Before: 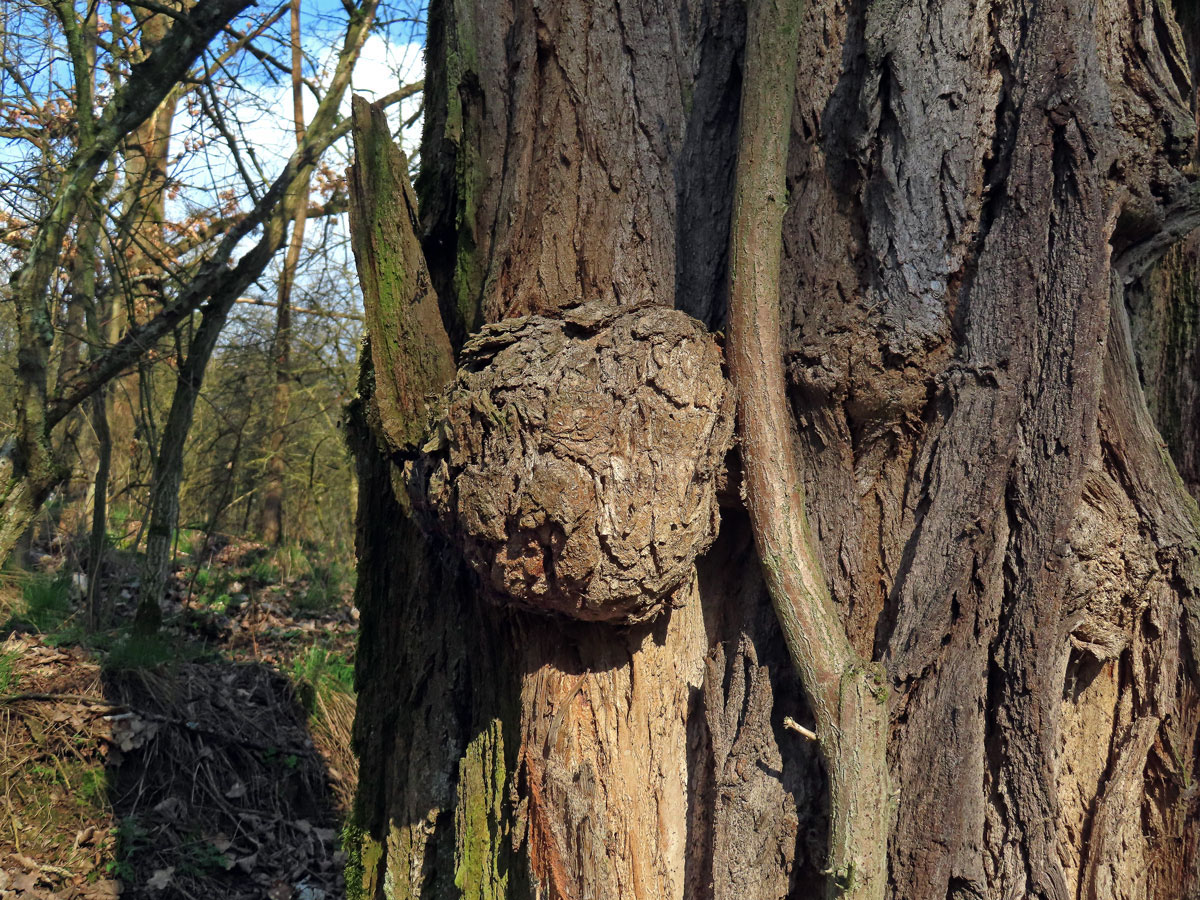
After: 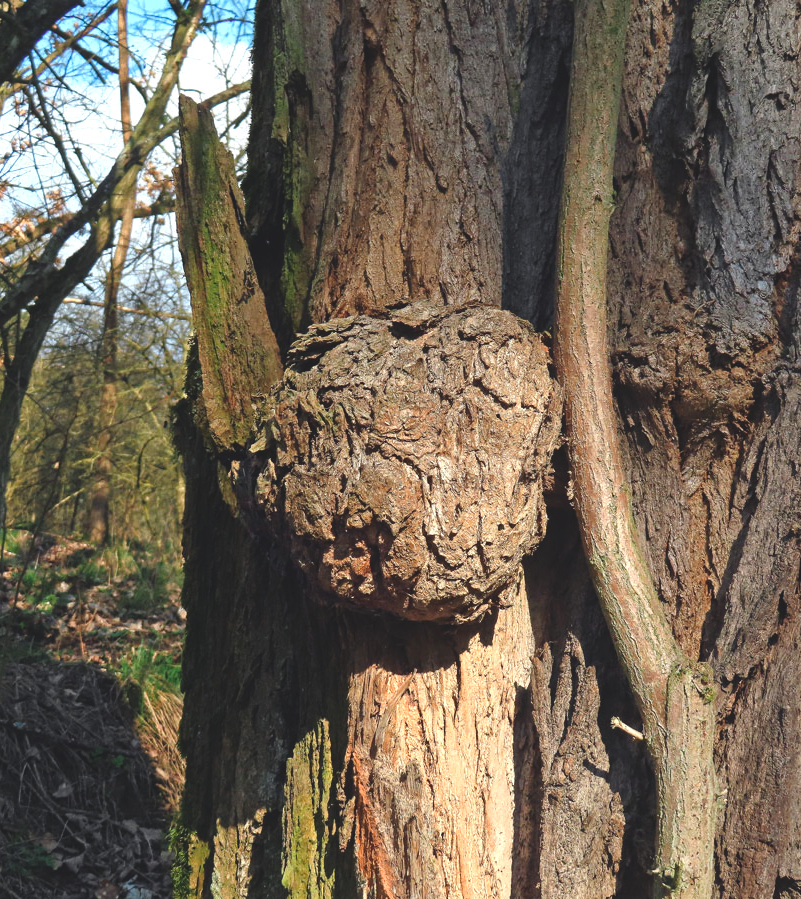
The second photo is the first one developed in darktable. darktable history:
color balance rgb: global offset › luminance 1.474%, perceptual saturation grading › global saturation 20%, perceptual saturation grading › highlights -25.881%, perceptual saturation grading › shadows 25.727%
crop and rotate: left 14.473%, right 18.72%
color zones: curves: ch0 [(0.018, 0.548) (0.197, 0.654) (0.425, 0.447) (0.605, 0.658) (0.732, 0.579)]; ch1 [(0.105, 0.531) (0.224, 0.531) (0.386, 0.39) (0.618, 0.456) (0.732, 0.456) (0.956, 0.421)]; ch2 [(0.039, 0.583) (0.215, 0.465) (0.399, 0.544) (0.465, 0.548) (0.614, 0.447) (0.724, 0.43) (0.882, 0.623) (0.956, 0.632)]
